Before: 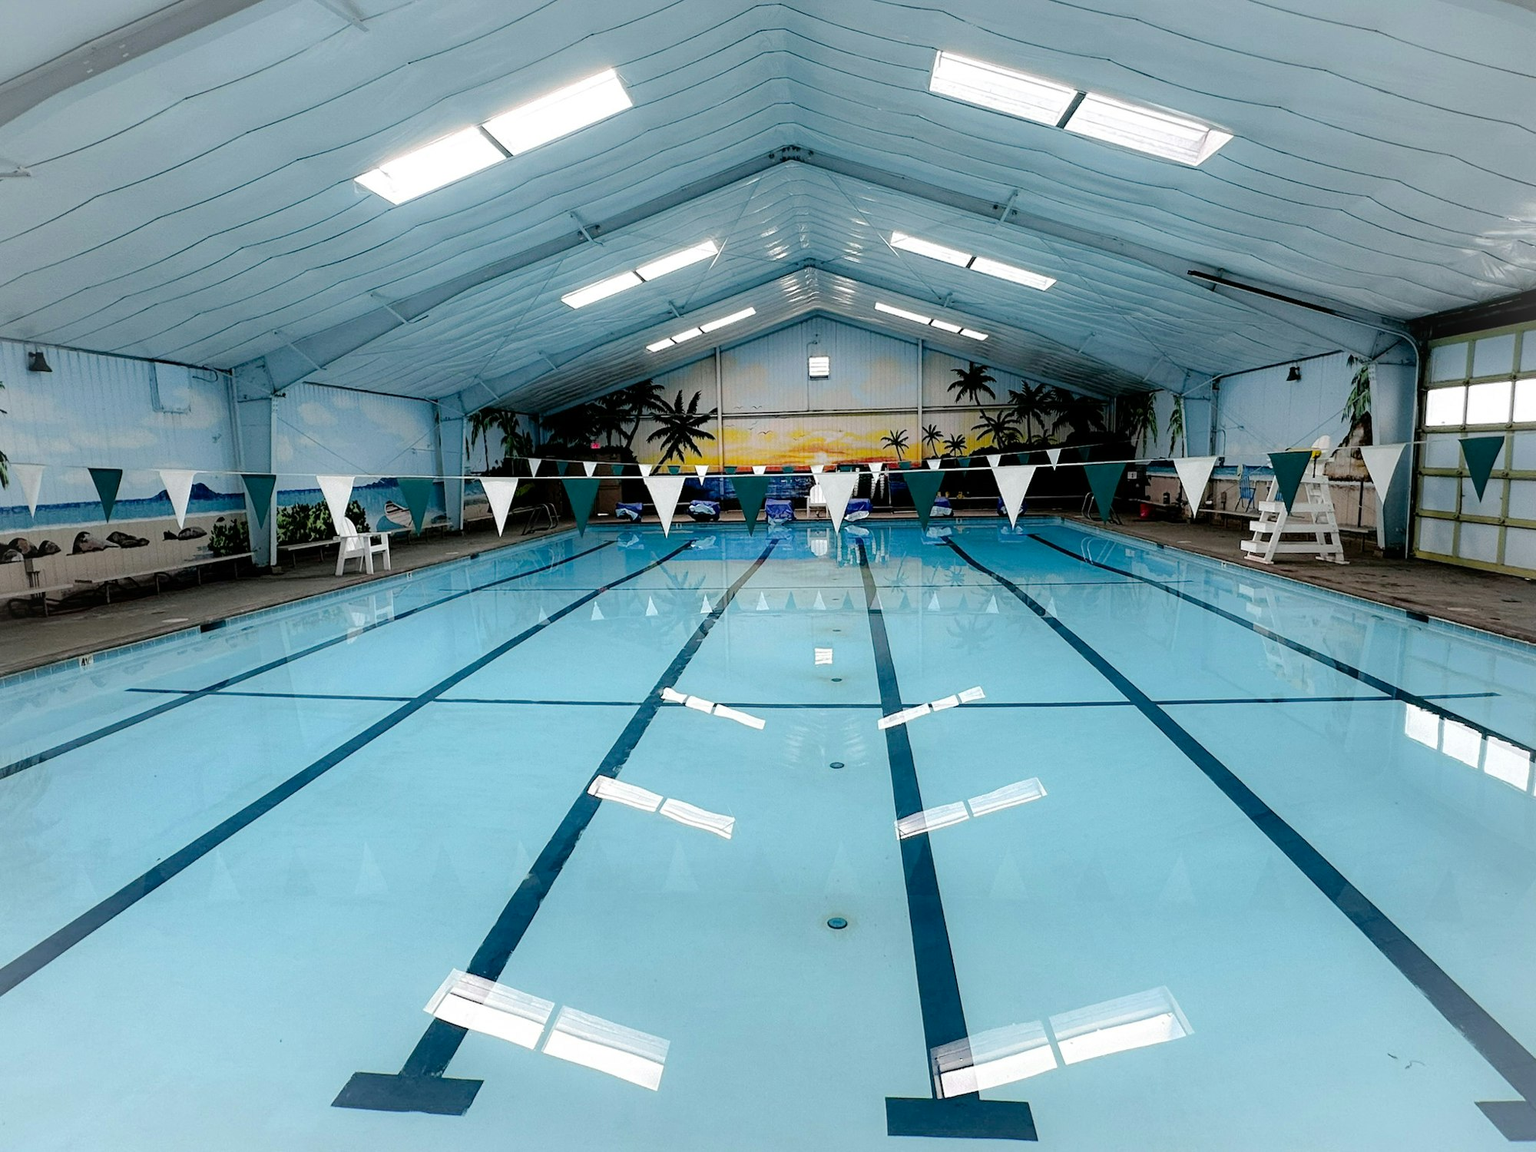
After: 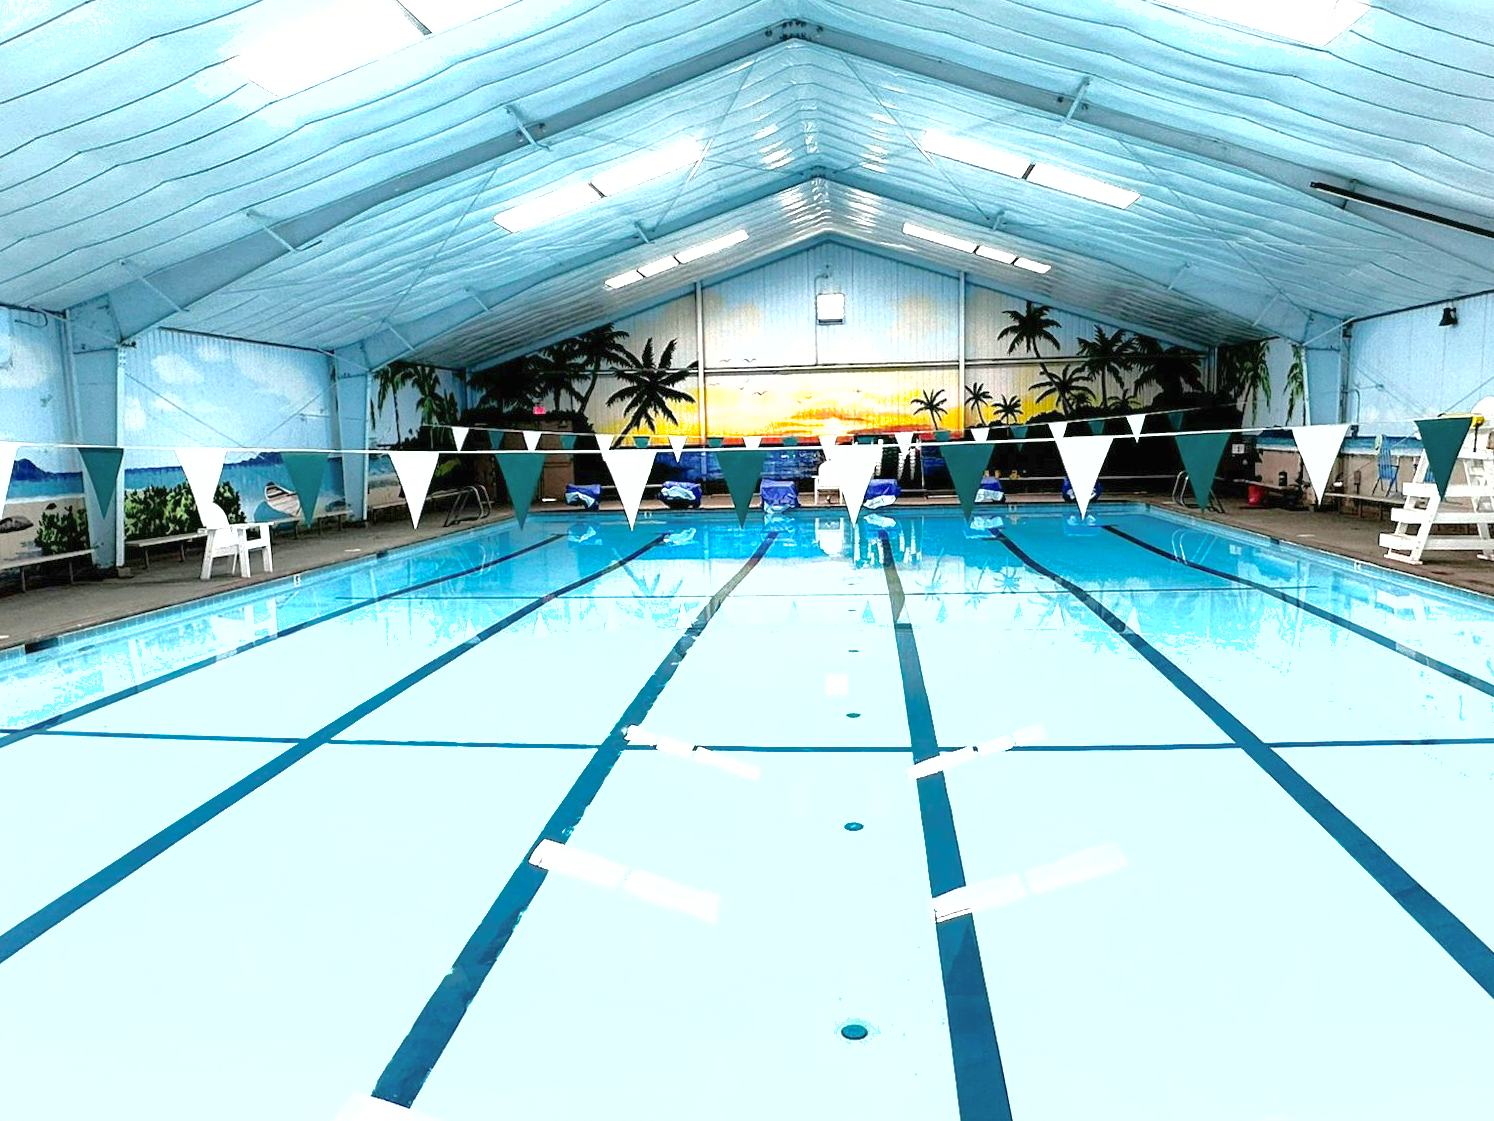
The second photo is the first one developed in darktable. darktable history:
shadows and highlights: on, module defaults
crop and rotate: left 11.831%, top 11.346%, right 13.429%, bottom 13.899%
contrast brightness saturation: saturation -0.05
exposure: black level correction 0, exposure 1.45 EV, compensate exposure bias true, compensate highlight preservation false
